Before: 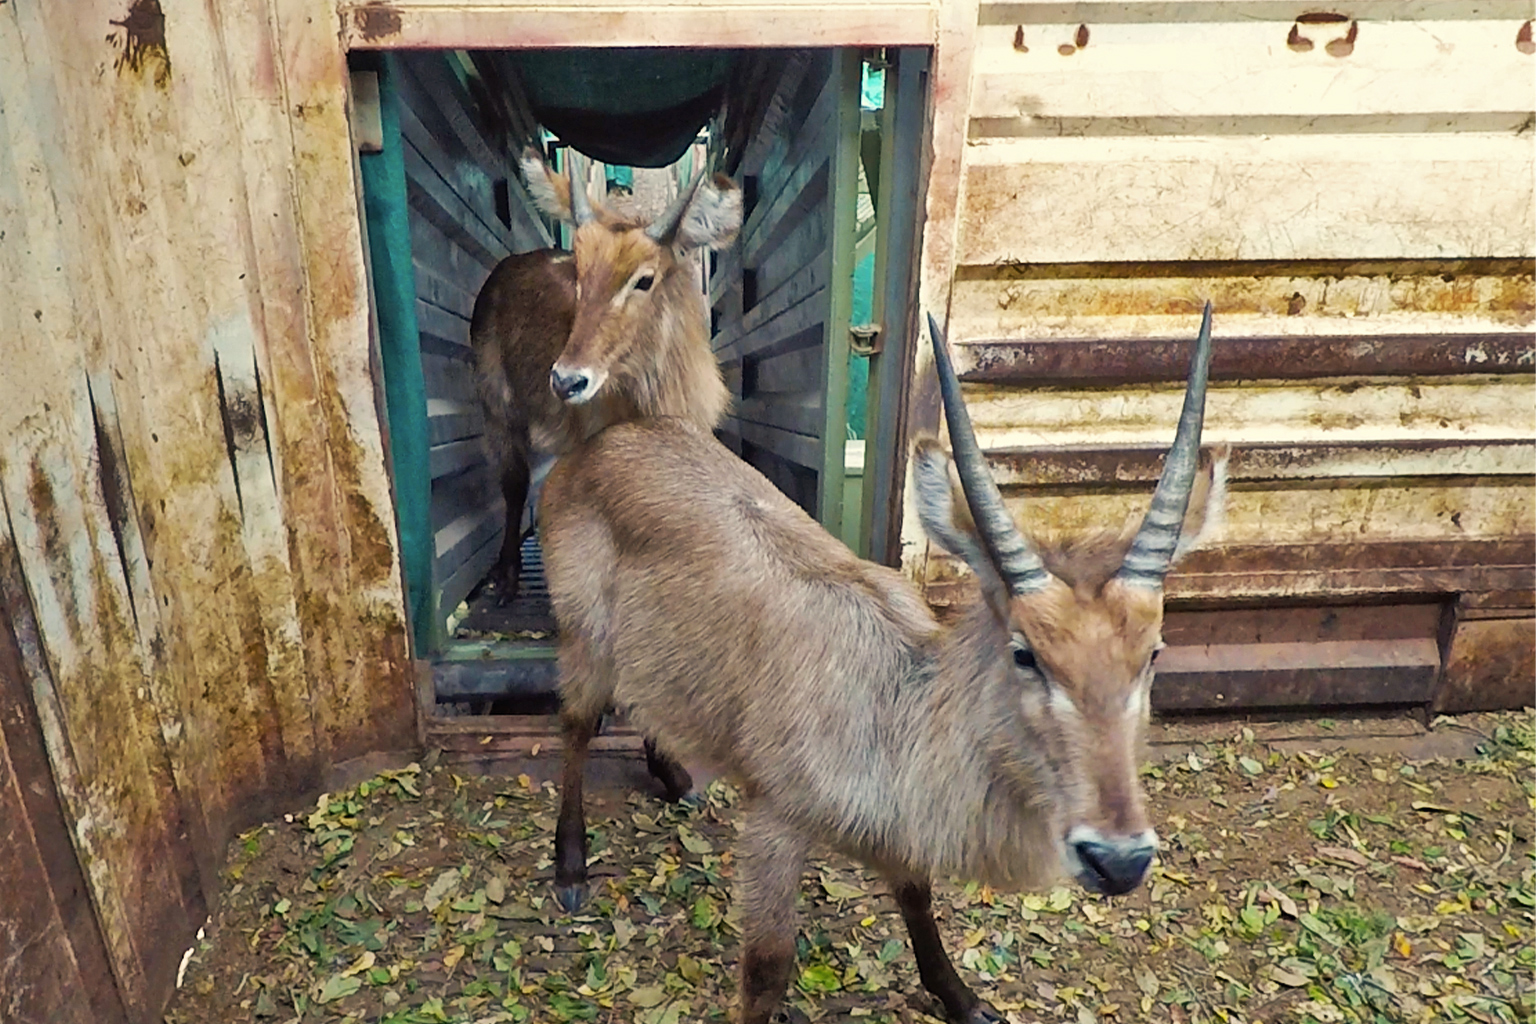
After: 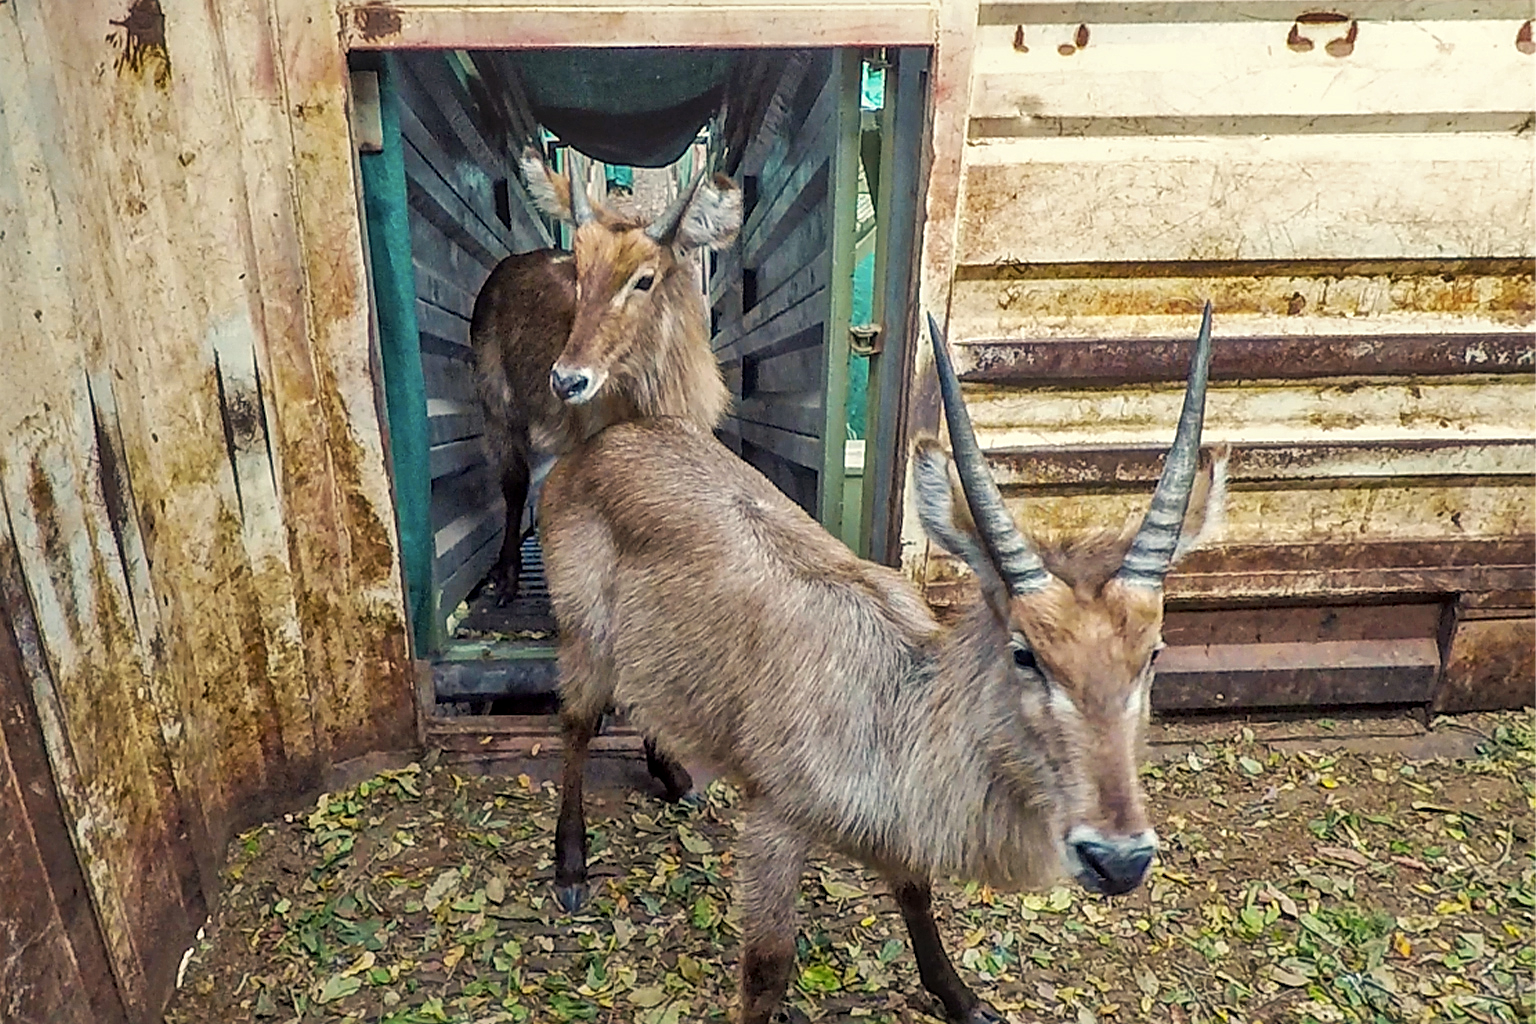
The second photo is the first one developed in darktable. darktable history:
local contrast: highlights 5%, shadows 6%, detail 133%
sharpen: amount 0.586
